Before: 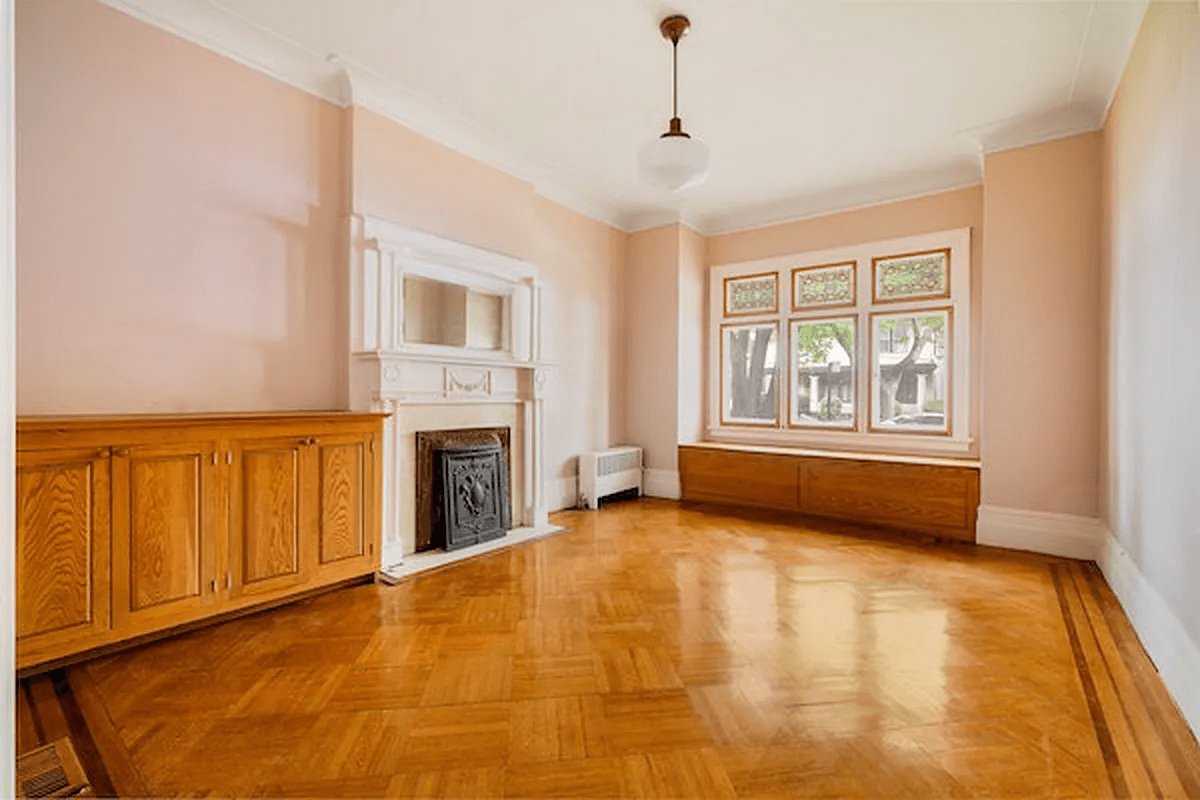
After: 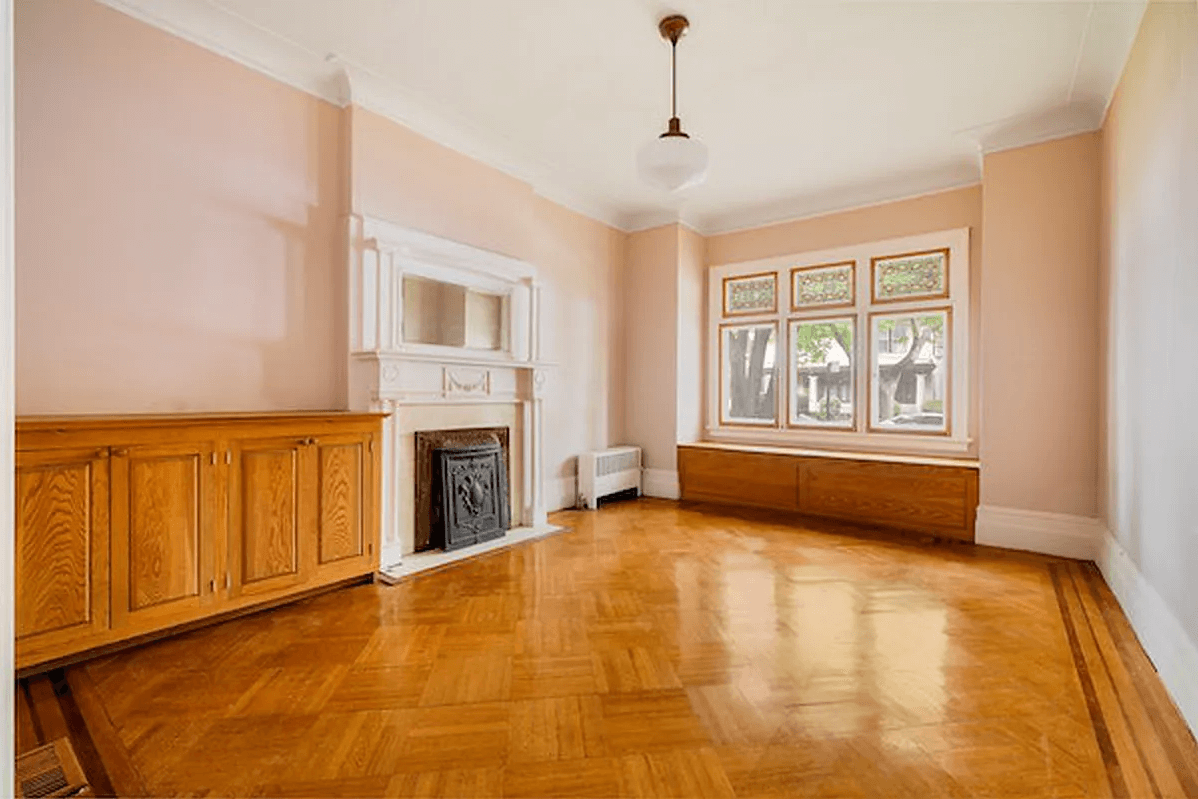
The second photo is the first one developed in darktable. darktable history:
crop and rotate: left 0.126%
